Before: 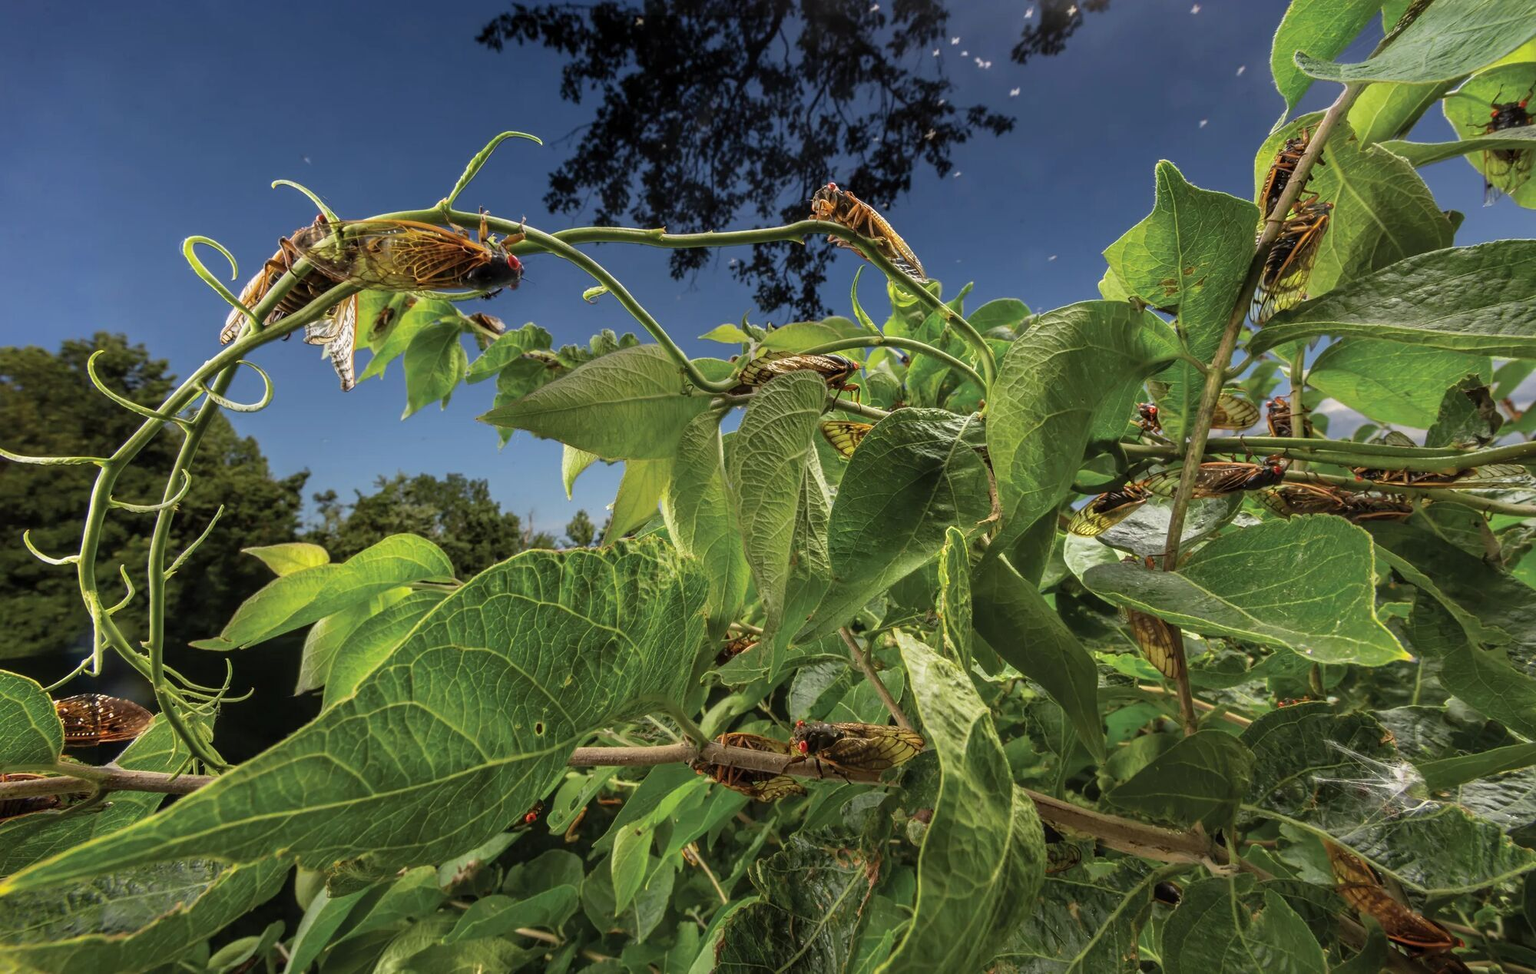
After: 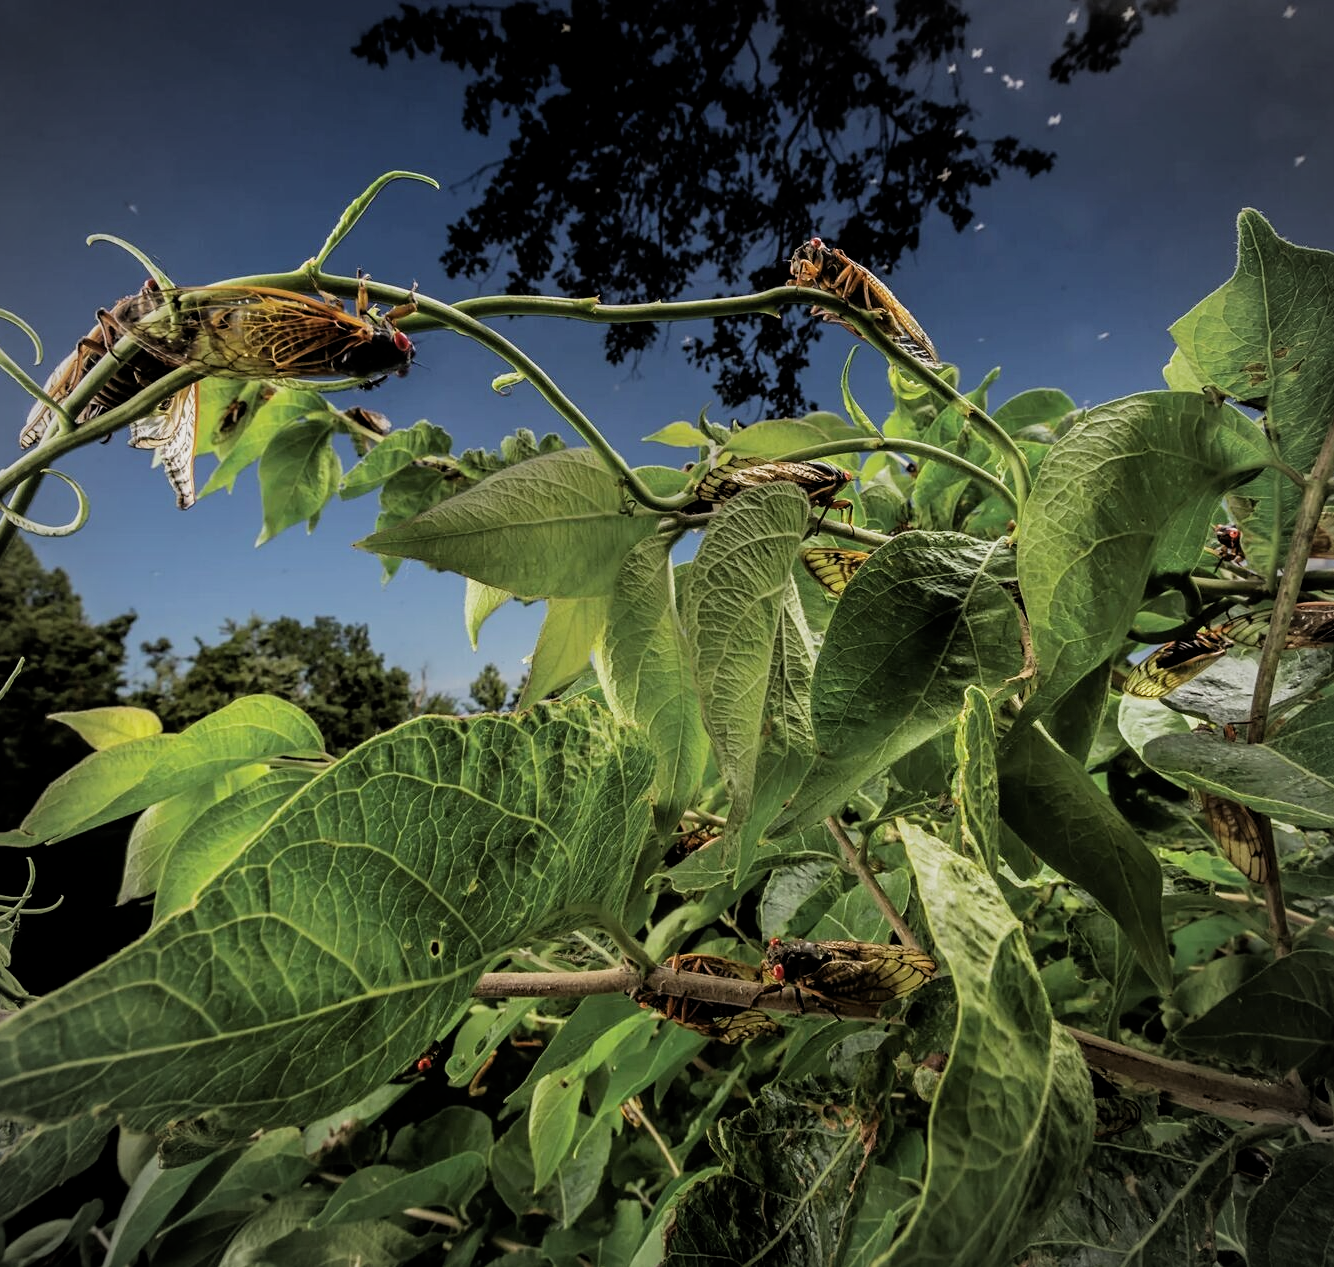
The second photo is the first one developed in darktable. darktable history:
sharpen: amount 0.208
crop and rotate: left 13.394%, right 19.898%
contrast brightness saturation: saturation -0.053
filmic rgb: black relative exposure -5.02 EV, white relative exposure 3.51 EV, hardness 3.17, contrast 1.189, highlights saturation mix -49.08%
shadows and highlights: shadows -22.02, highlights 98.15, soften with gaussian
vignetting: unbound false
